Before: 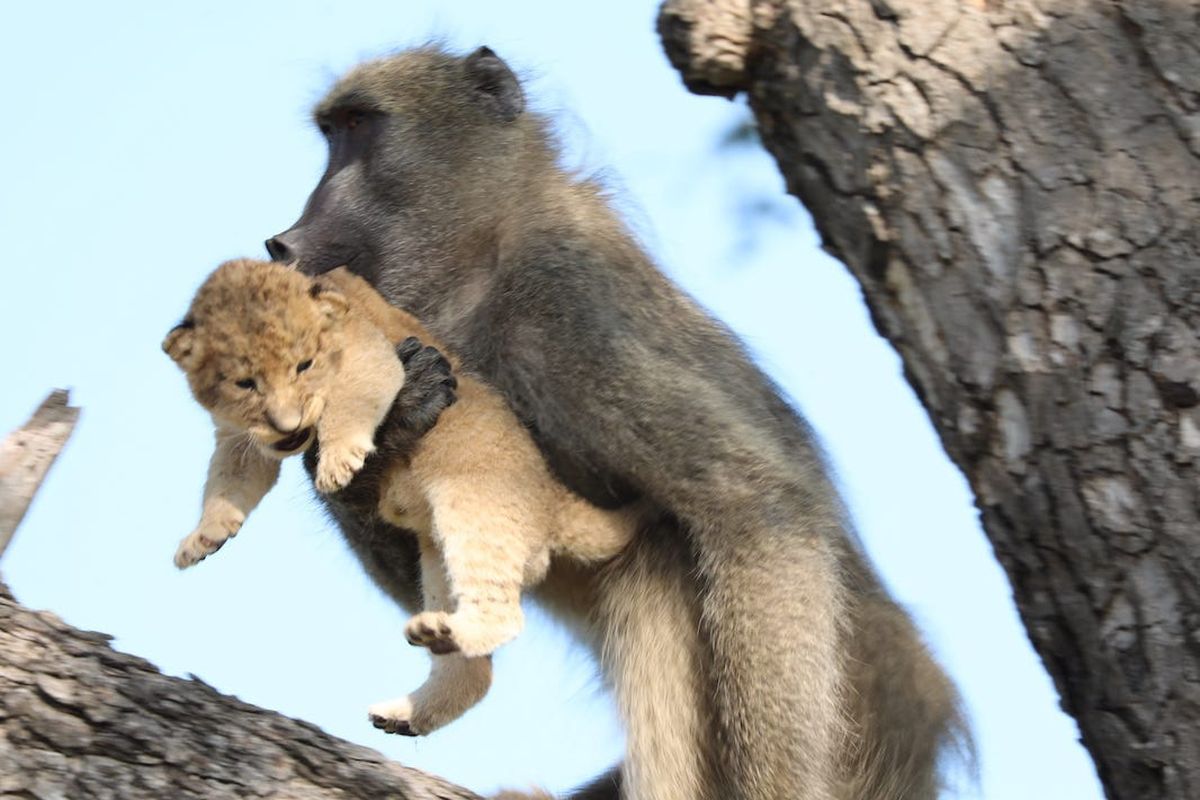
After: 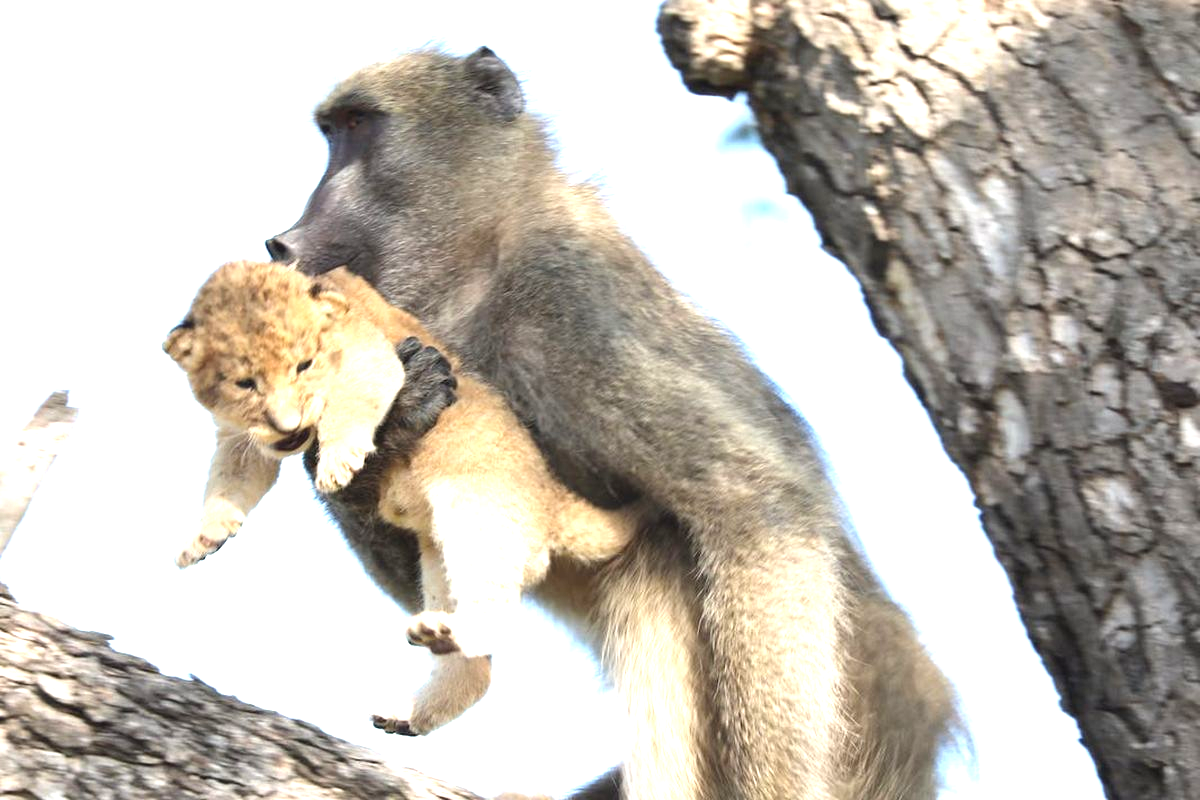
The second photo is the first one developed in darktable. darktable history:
exposure: black level correction 0, exposure 1.199 EV, compensate highlight preservation false
levels: mode automatic, white 99.97%
